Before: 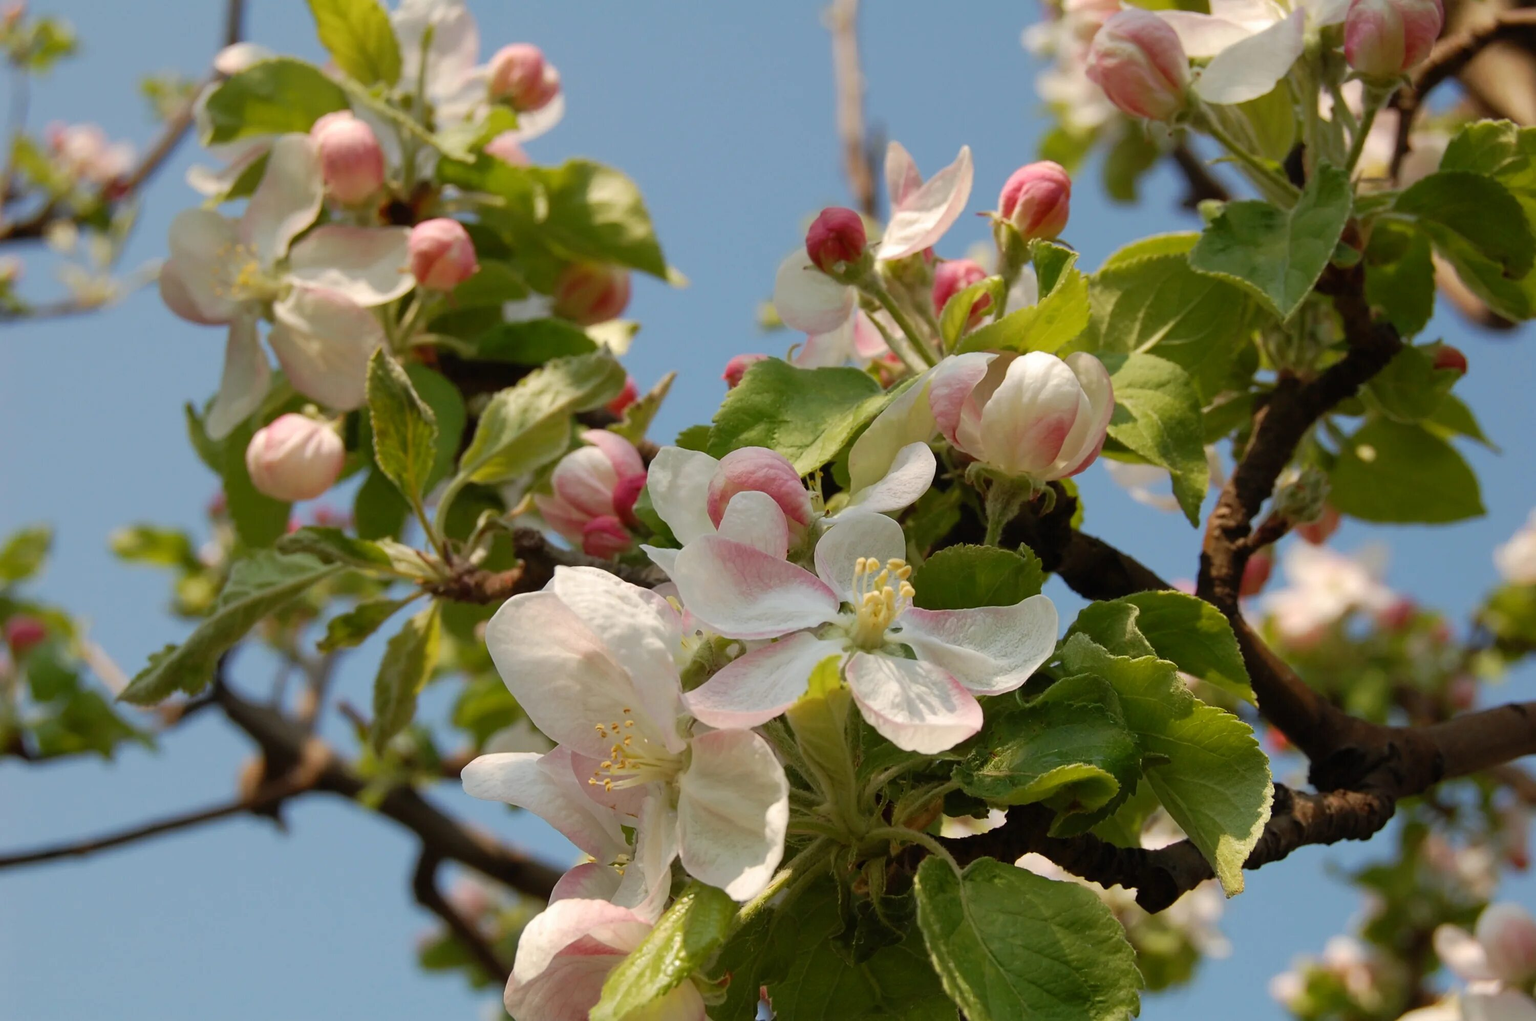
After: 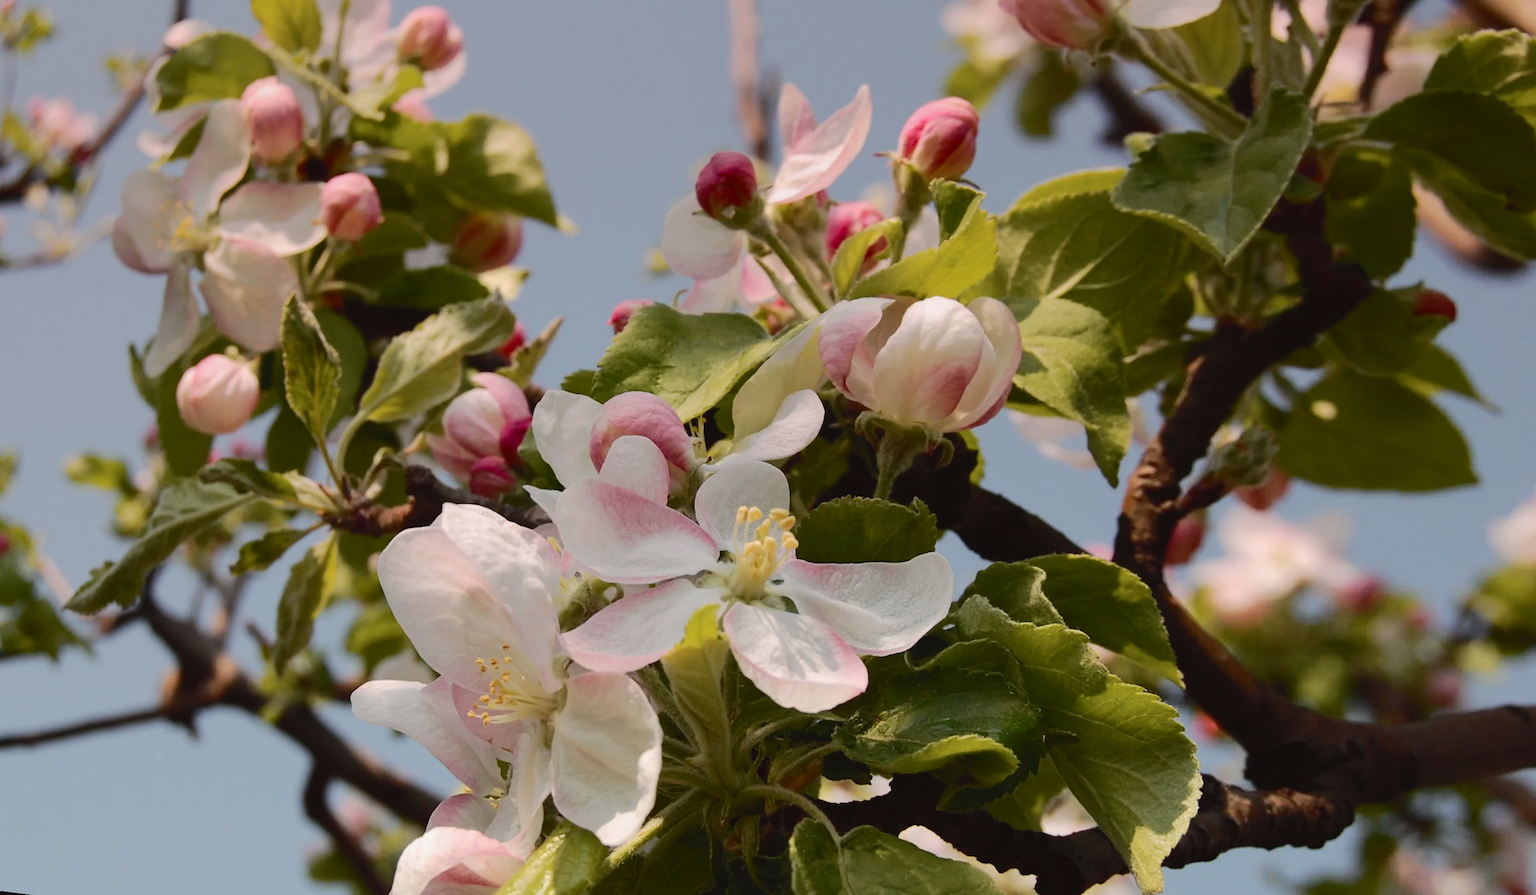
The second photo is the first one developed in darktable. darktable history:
rotate and perspective: rotation 1.69°, lens shift (vertical) -0.023, lens shift (horizontal) -0.291, crop left 0.025, crop right 0.988, crop top 0.092, crop bottom 0.842
graduated density: density 0.38 EV, hardness 21%, rotation -6.11°, saturation 32%
tone curve: curves: ch0 [(0, 0.032) (0.094, 0.08) (0.265, 0.208) (0.41, 0.417) (0.485, 0.524) (0.638, 0.673) (0.845, 0.828) (0.994, 0.964)]; ch1 [(0, 0) (0.161, 0.092) (0.37, 0.302) (0.437, 0.456) (0.469, 0.482) (0.498, 0.504) (0.576, 0.583) (0.644, 0.638) (0.725, 0.765) (1, 1)]; ch2 [(0, 0) (0.352, 0.403) (0.45, 0.469) (0.502, 0.504) (0.54, 0.521) (0.589, 0.576) (1, 1)], color space Lab, independent channels, preserve colors none
